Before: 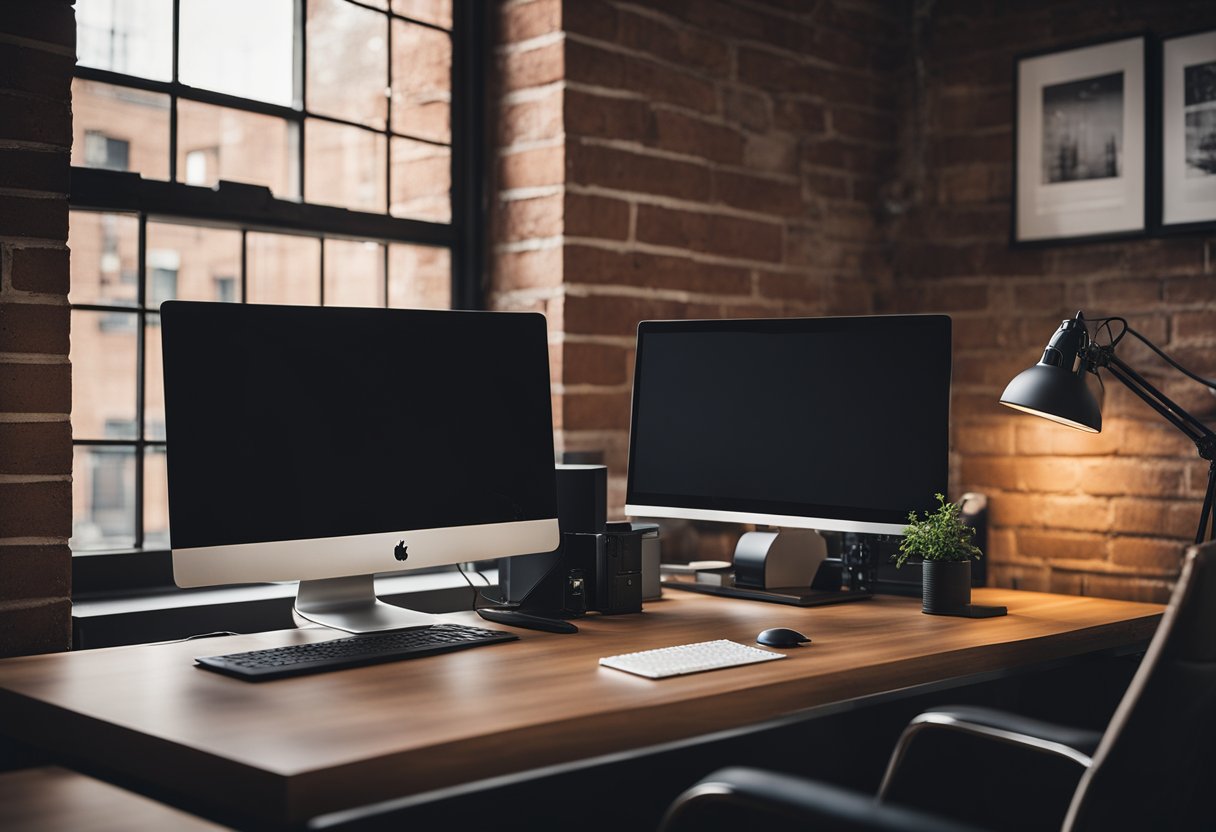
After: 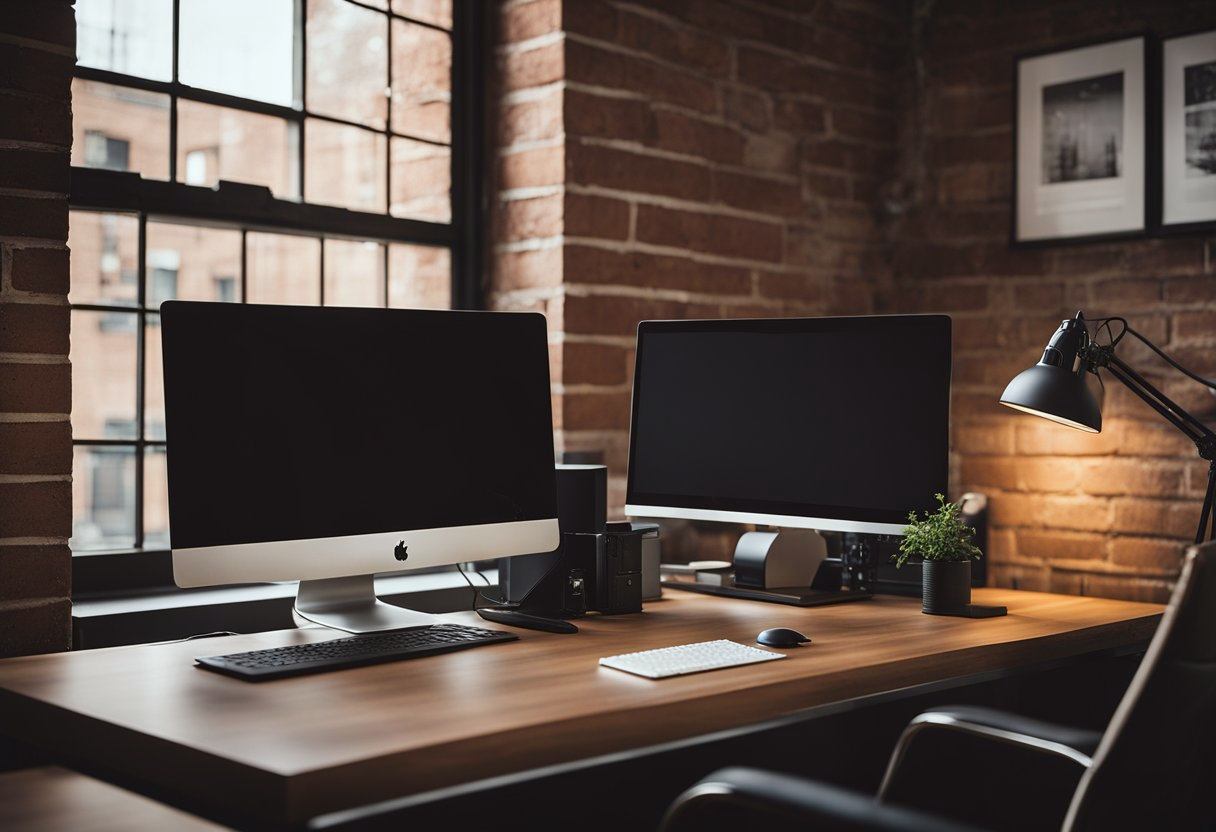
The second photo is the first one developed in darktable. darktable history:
color correction: highlights a* -2.92, highlights b* -2.77, shadows a* 2.25, shadows b* 2.84
